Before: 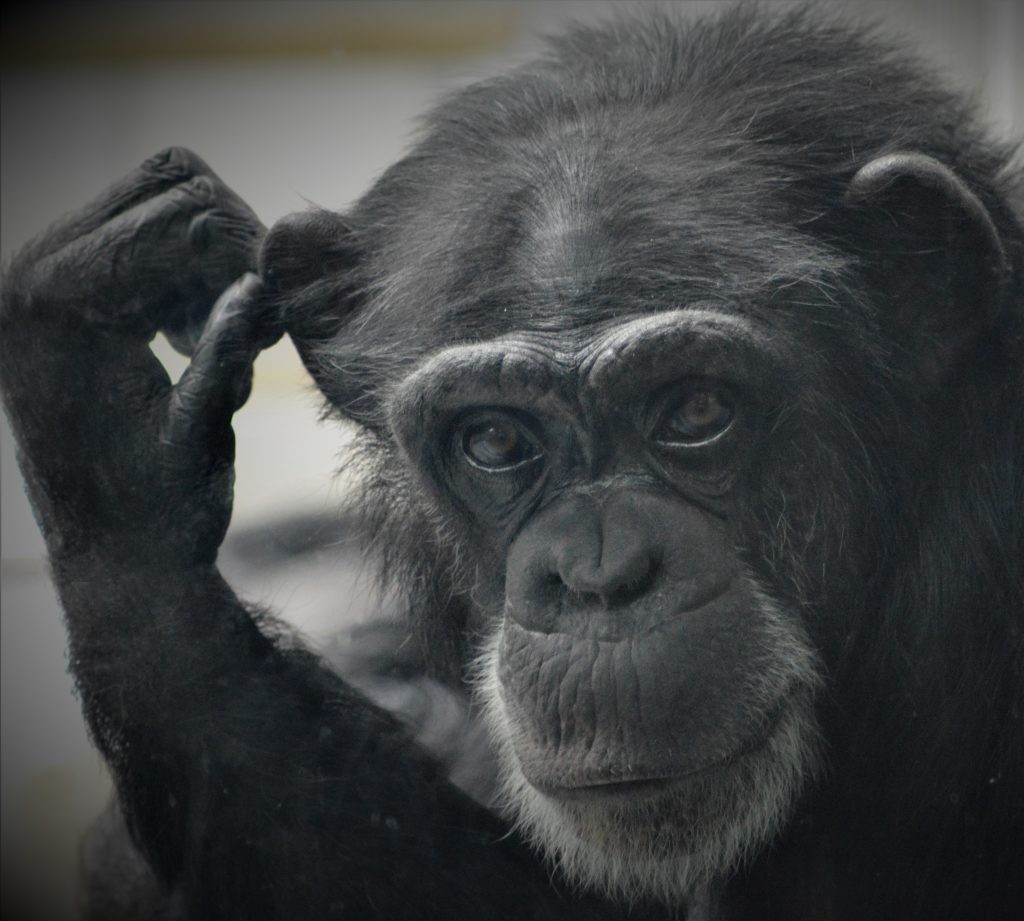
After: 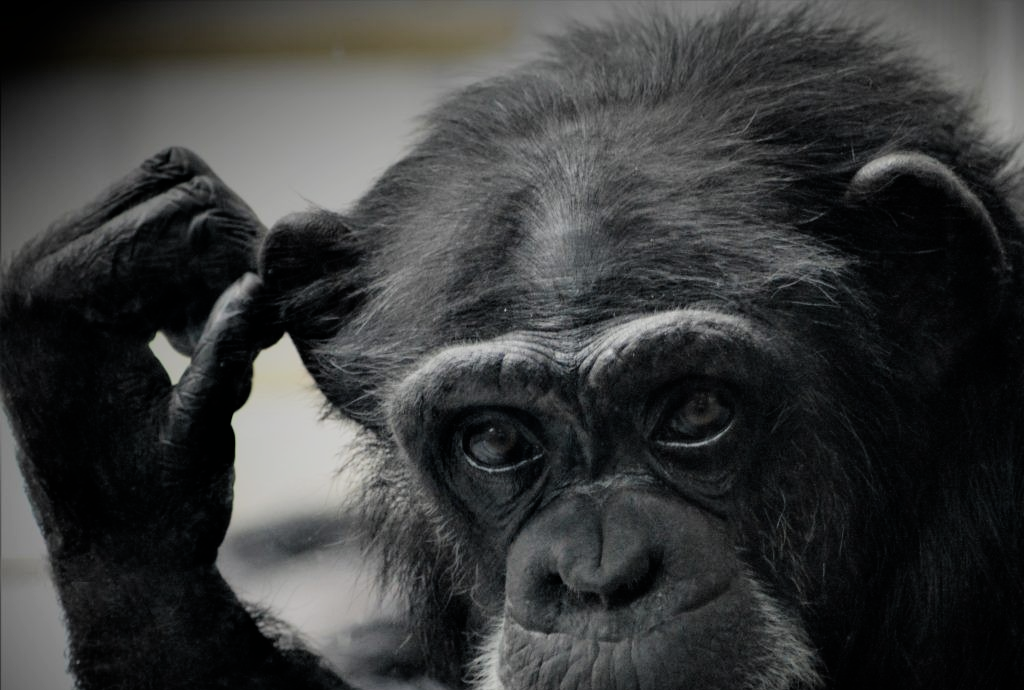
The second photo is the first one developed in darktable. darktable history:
crop: bottom 24.967%
filmic rgb: black relative exposure -5 EV, hardness 2.88, contrast 1.2, highlights saturation mix -30%
